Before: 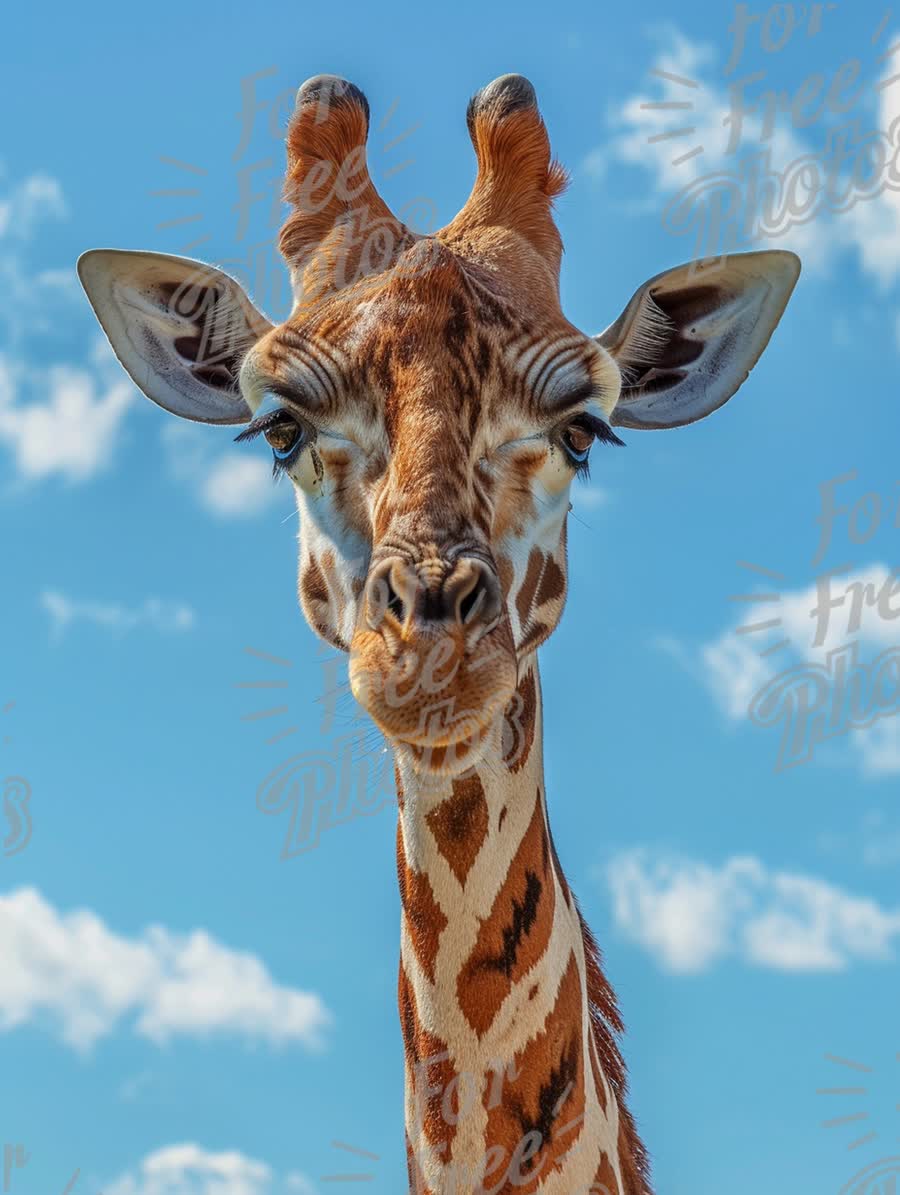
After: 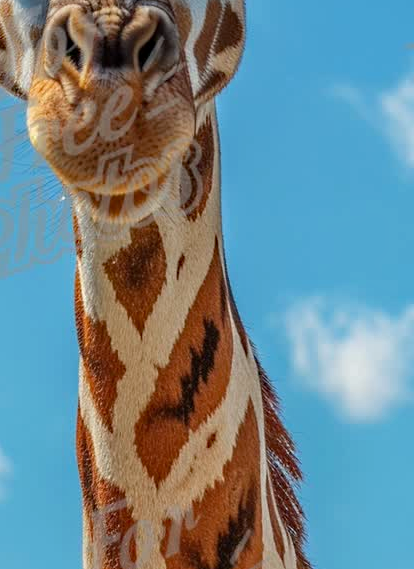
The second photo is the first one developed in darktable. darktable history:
crop: left 35.867%, top 46.242%, right 18.122%, bottom 6.13%
haze removal: compatibility mode true, adaptive false
